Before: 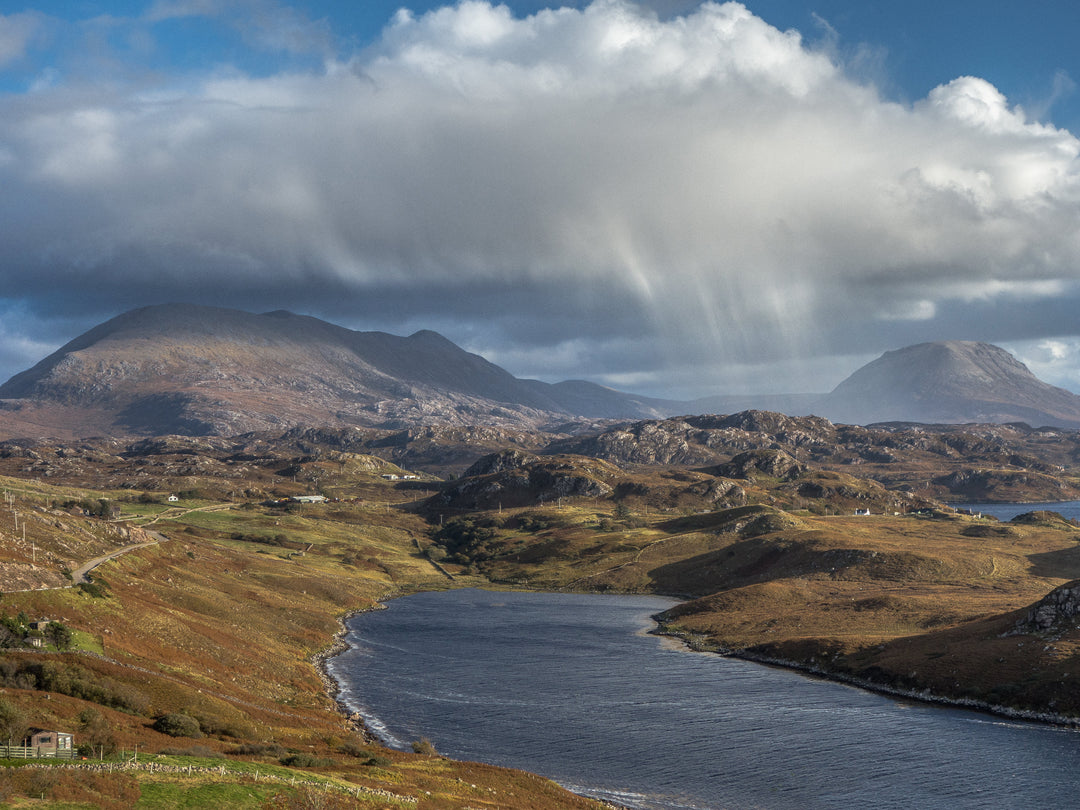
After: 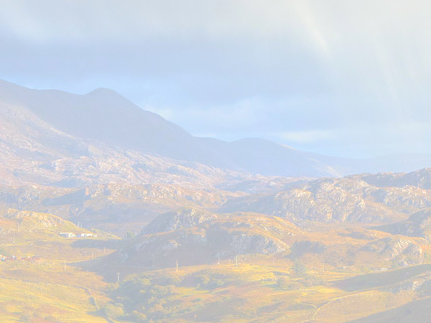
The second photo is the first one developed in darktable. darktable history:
exposure: compensate highlight preservation false
bloom: size 70%, threshold 25%, strength 70%
crop: left 30%, top 30%, right 30%, bottom 30%
